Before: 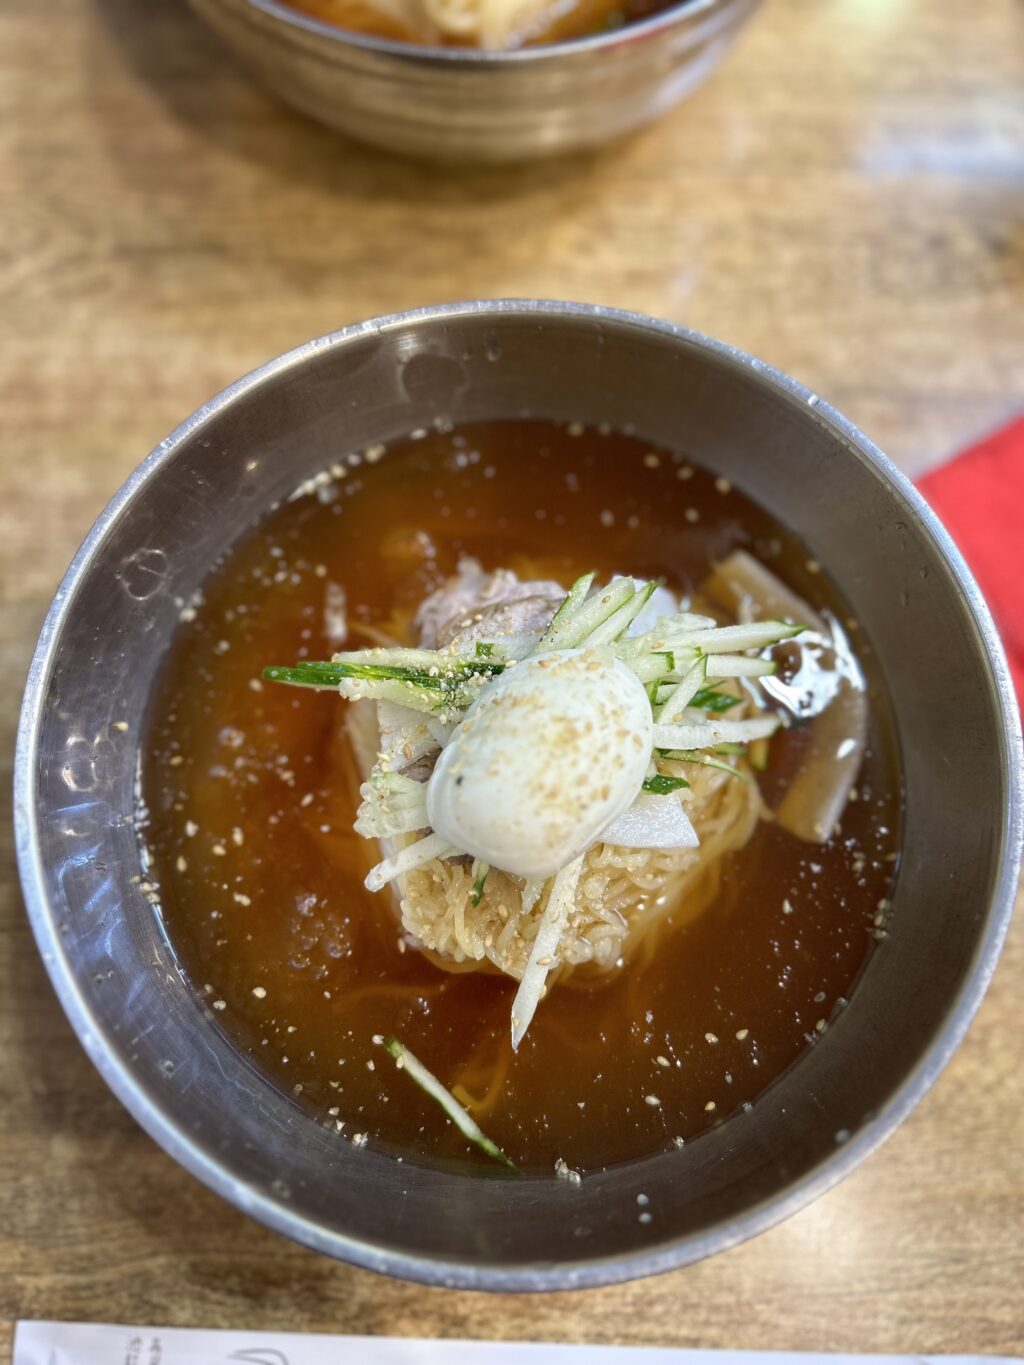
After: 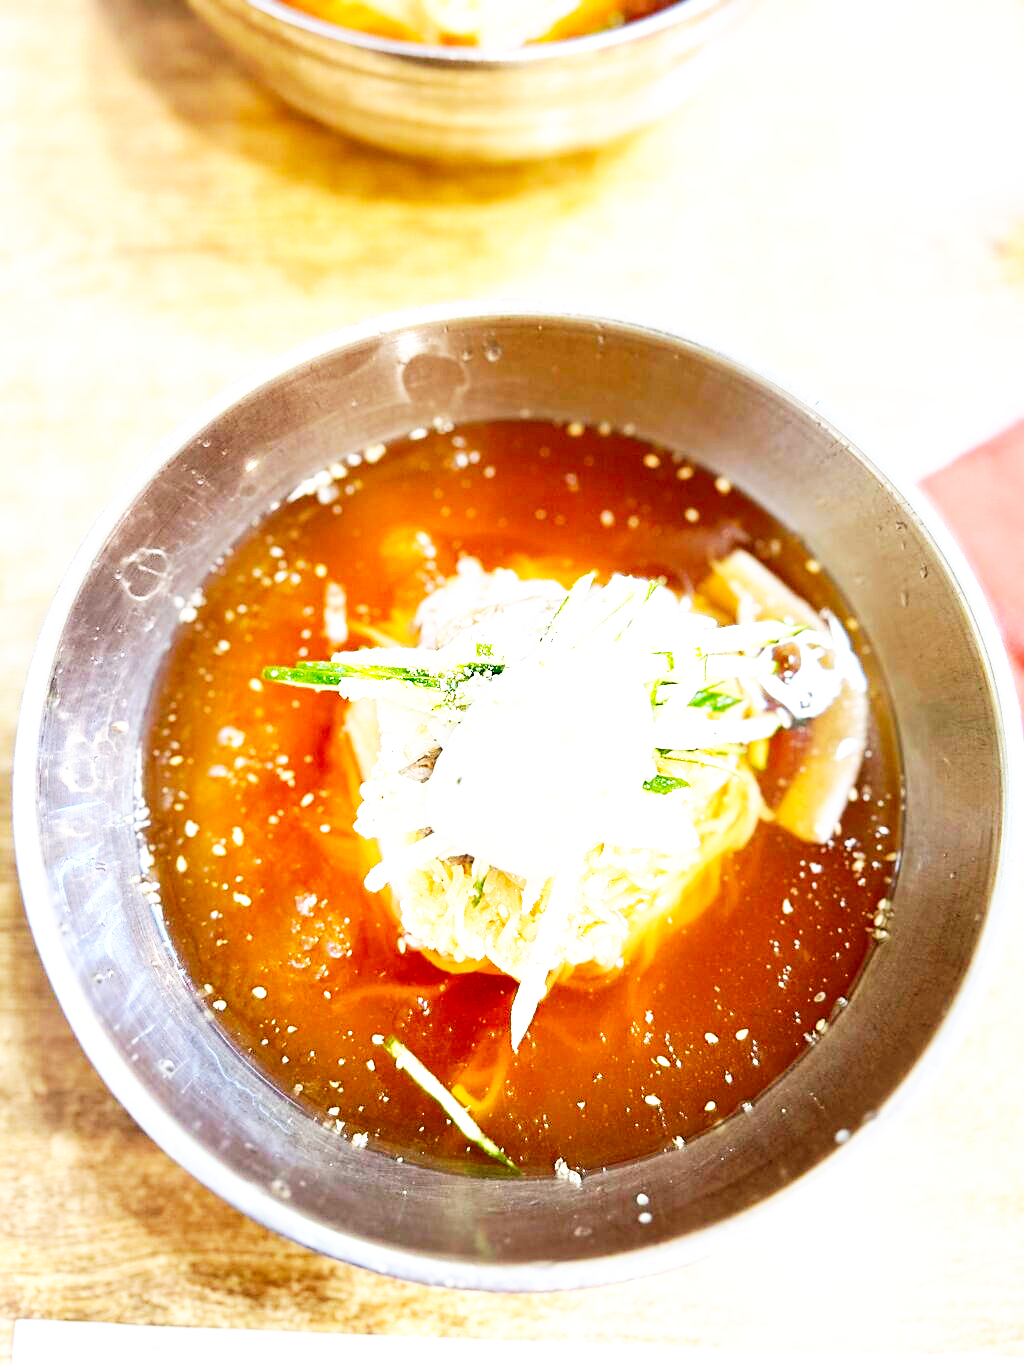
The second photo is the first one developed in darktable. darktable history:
sharpen: on, module defaults
exposure: exposure 1.204 EV, compensate highlight preservation false
base curve: curves: ch0 [(0, 0) (0.007, 0.004) (0.027, 0.03) (0.046, 0.07) (0.207, 0.54) (0.442, 0.872) (0.673, 0.972) (1, 1)], preserve colors none
